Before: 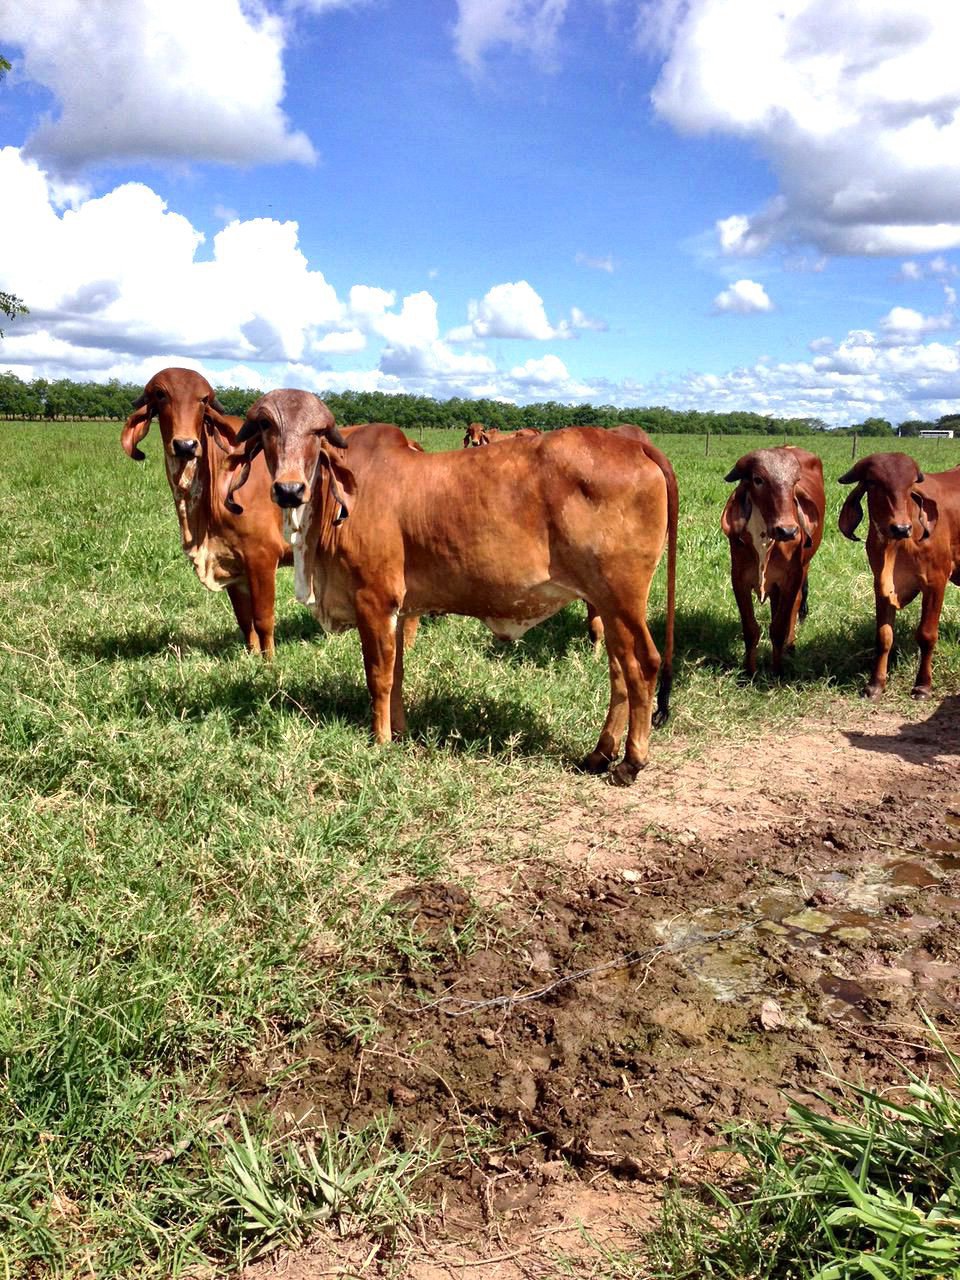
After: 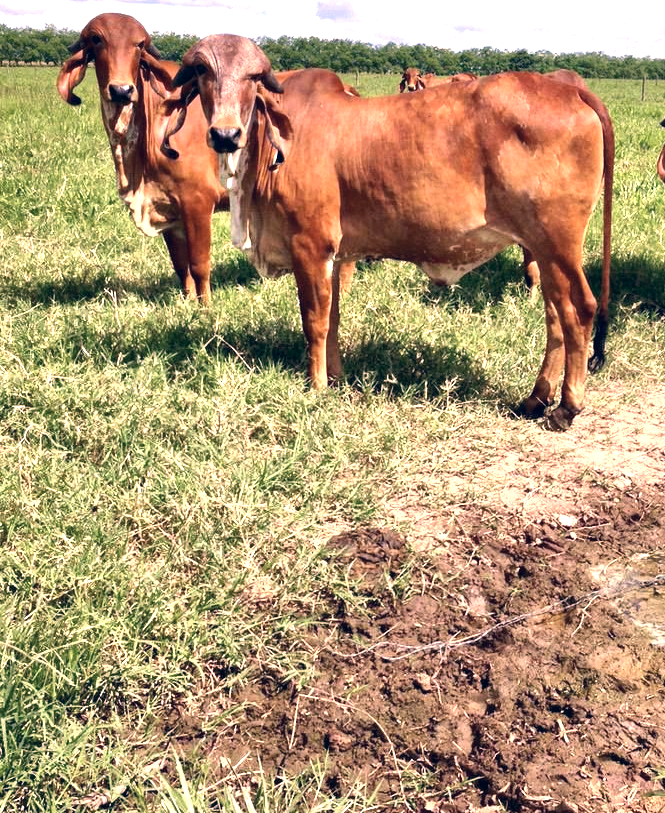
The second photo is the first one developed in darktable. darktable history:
crop: left 6.731%, top 27.8%, right 23.936%, bottom 8.674%
exposure: exposure 0.746 EV, compensate exposure bias true, compensate highlight preservation false
color correction: highlights a* 14.18, highlights b* 5.81, shadows a* -5.86, shadows b* -15.39, saturation 0.842
